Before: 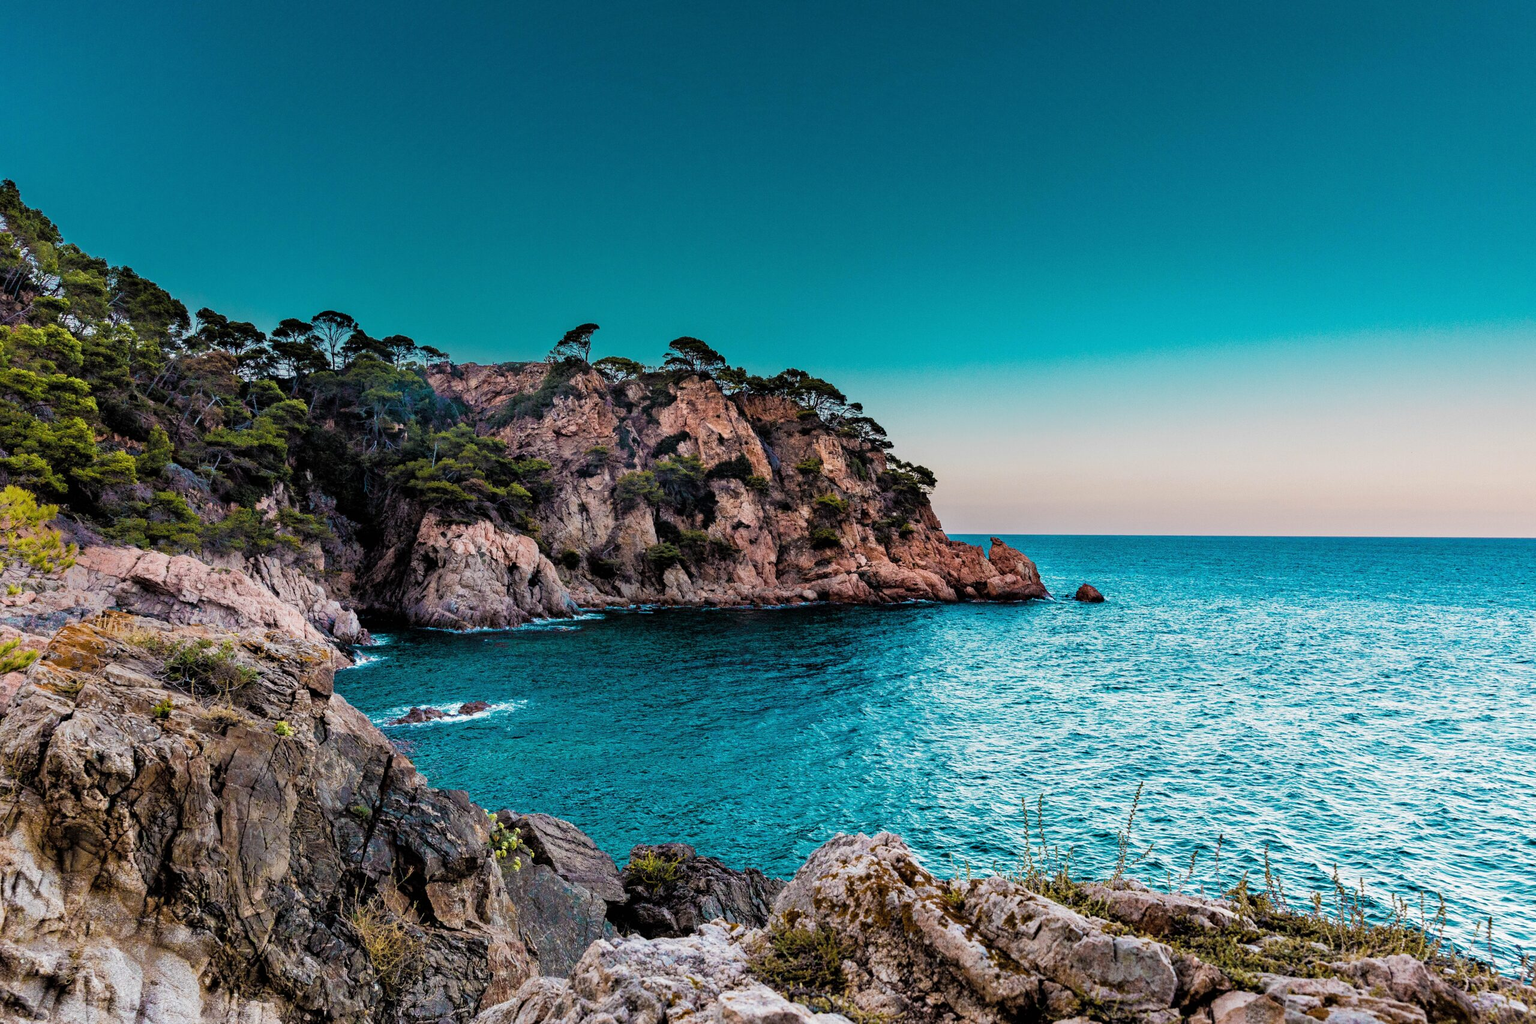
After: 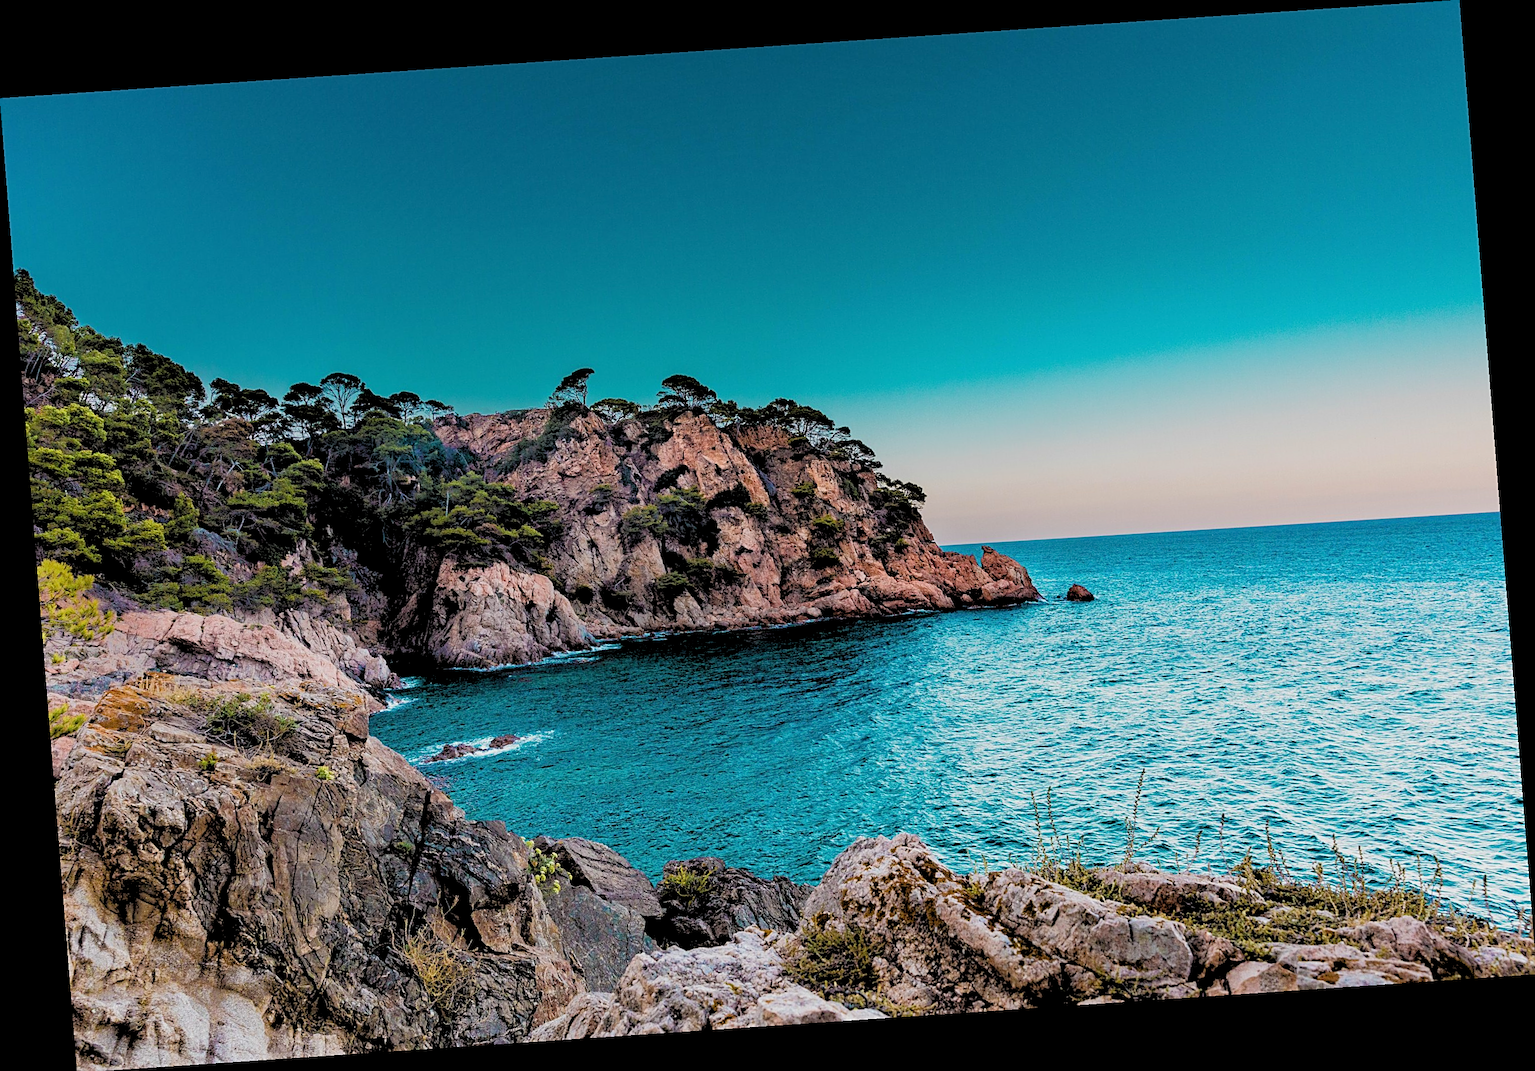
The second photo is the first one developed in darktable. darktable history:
rotate and perspective: rotation -4.2°, shear 0.006, automatic cropping off
sharpen: on, module defaults
rgb levels: preserve colors sum RGB, levels [[0.038, 0.433, 0.934], [0, 0.5, 1], [0, 0.5, 1]]
